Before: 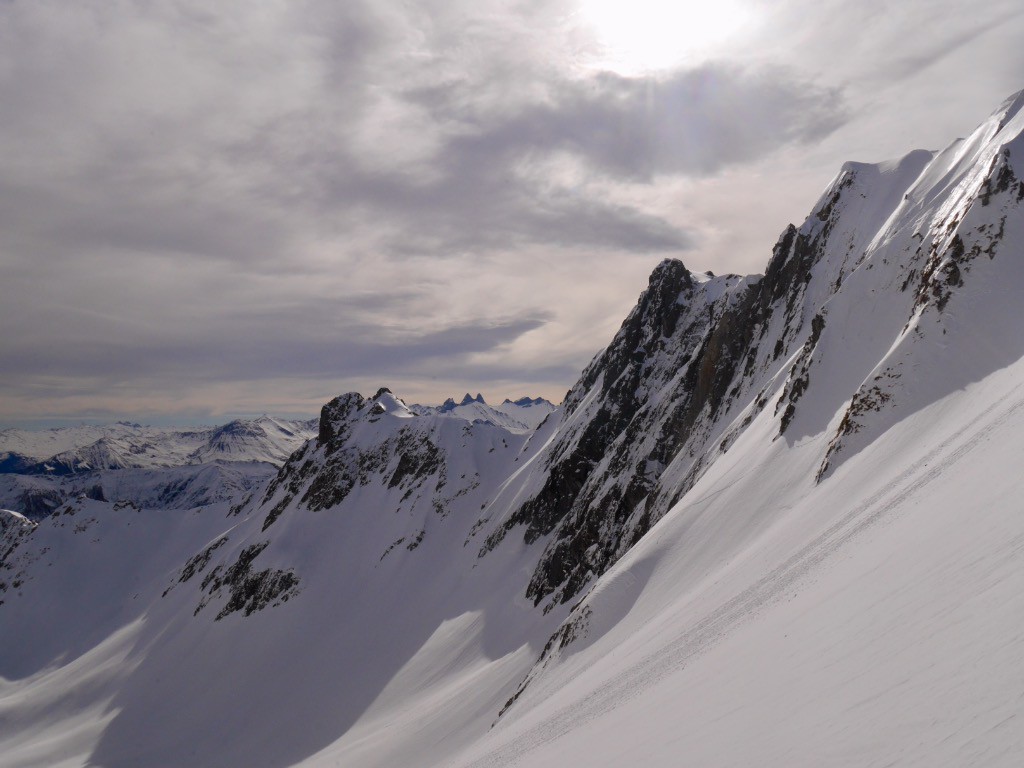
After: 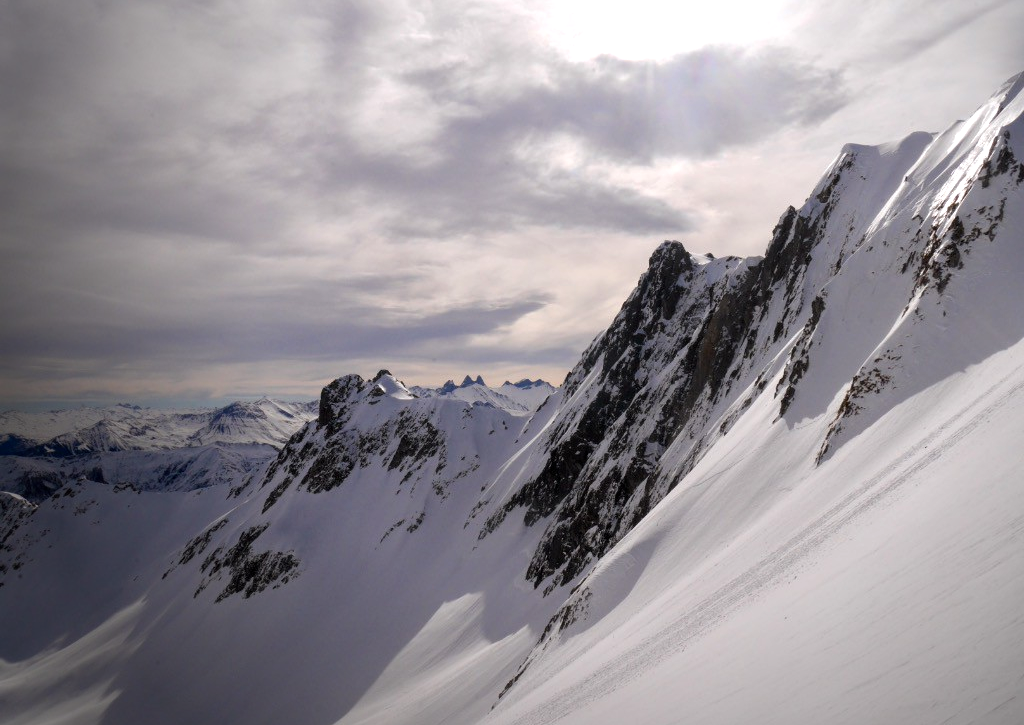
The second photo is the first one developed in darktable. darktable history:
local contrast: highlights 105%, shadows 100%, detail 119%, midtone range 0.2
tone equalizer: -8 EV -0.405 EV, -7 EV -0.387 EV, -6 EV -0.359 EV, -5 EV -0.215 EV, -3 EV 0.216 EV, -2 EV 0.355 EV, -1 EV 0.396 EV, +0 EV 0.389 EV
vignetting: fall-off start 71.75%, brightness -0.608, saturation 0.002, center (0.217, -0.24)
crop and rotate: top 2.346%, bottom 3.172%
